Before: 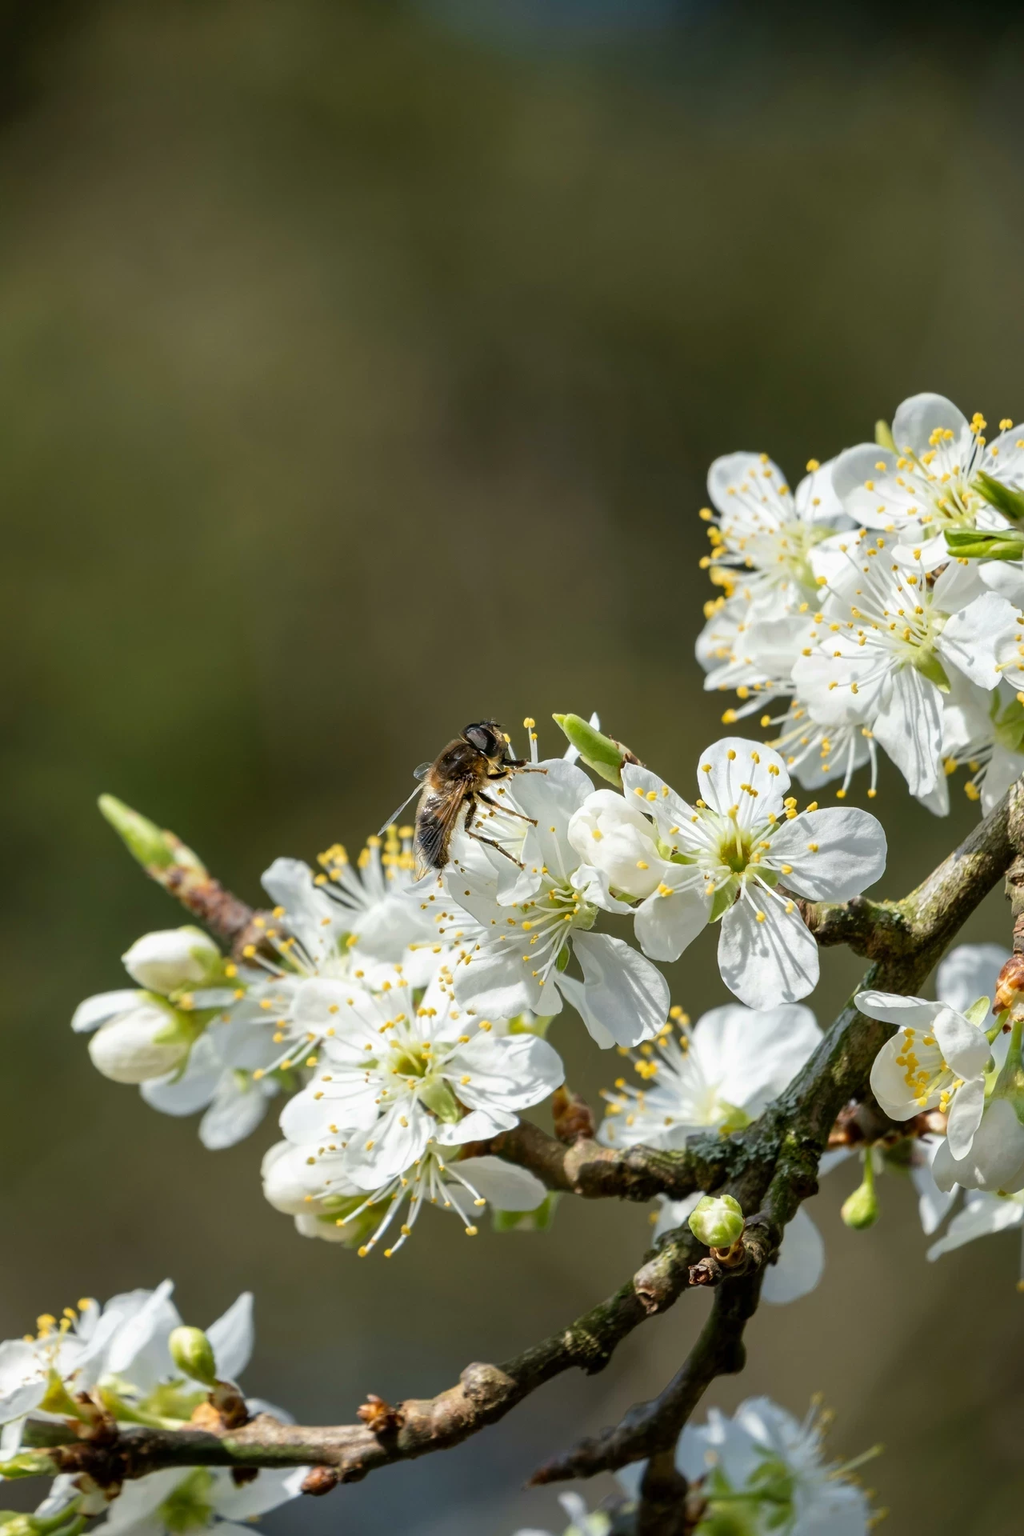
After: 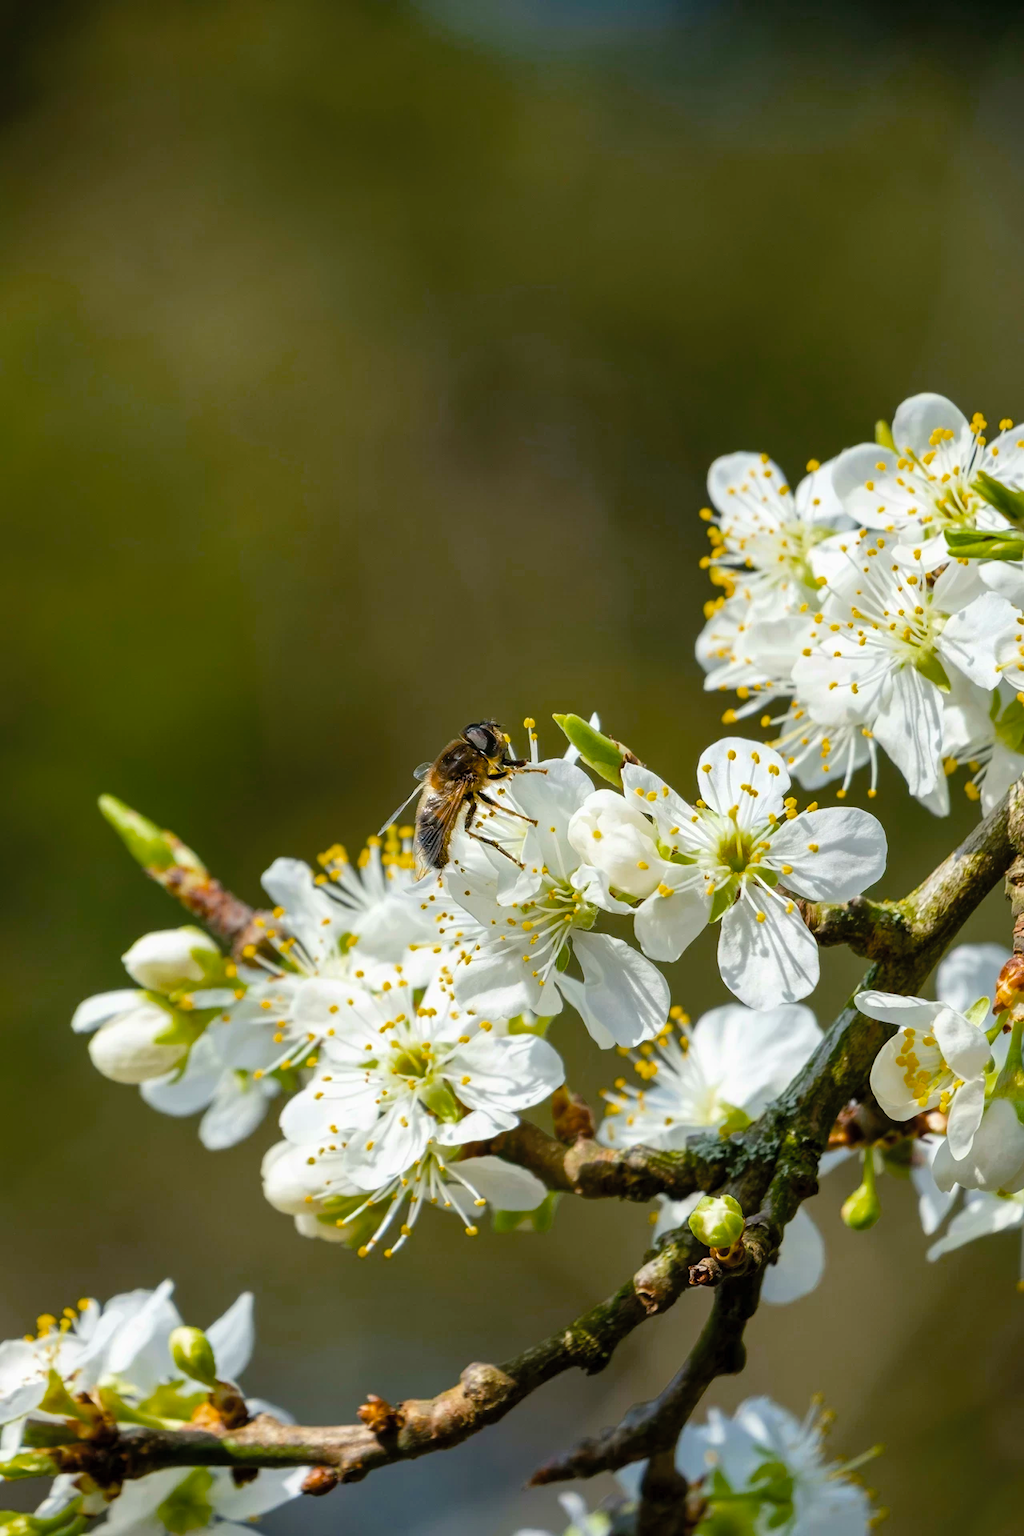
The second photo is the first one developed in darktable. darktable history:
color balance rgb: perceptual saturation grading › global saturation 29.787%, saturation formula JzAzBz (2021)
contrast brightness saturation: contrast 0.048, brightness 0.063, saturation 0.006
